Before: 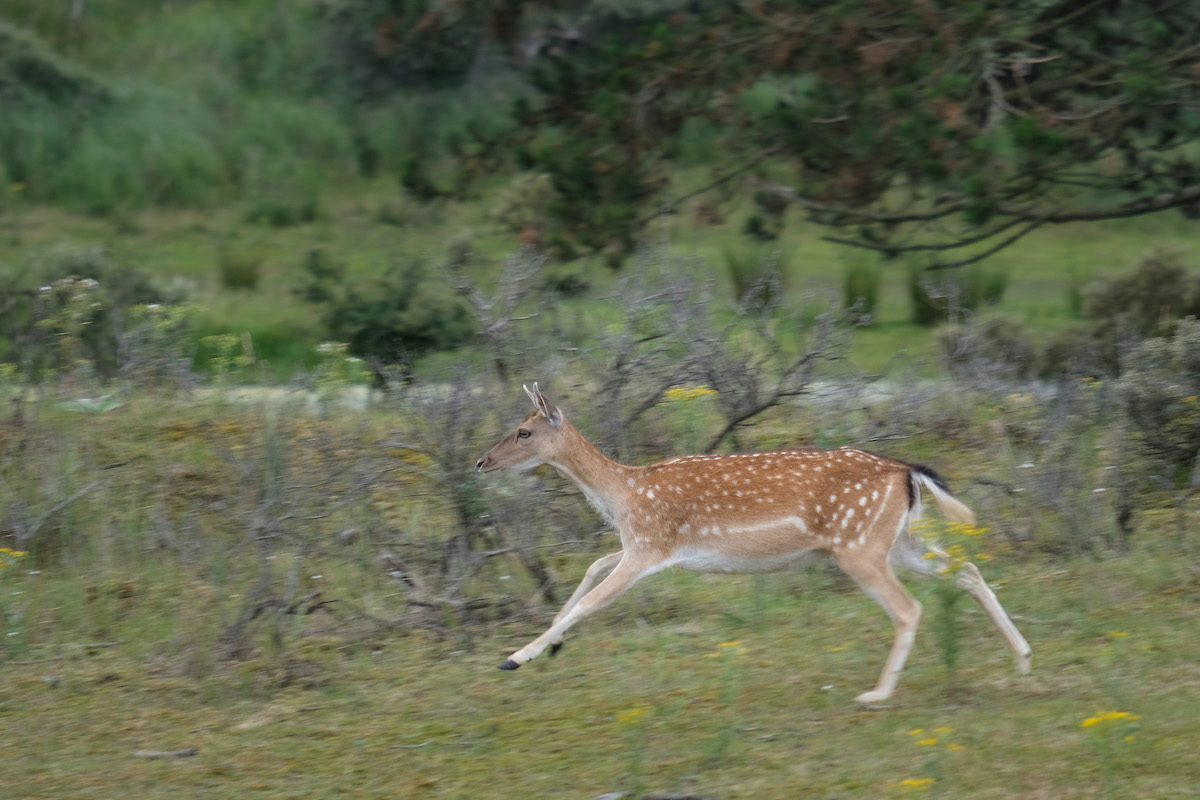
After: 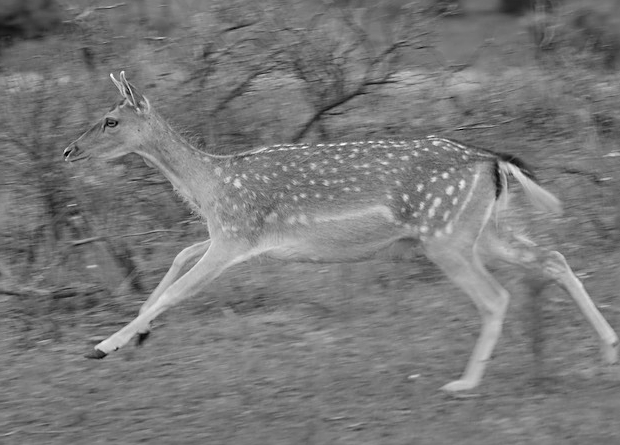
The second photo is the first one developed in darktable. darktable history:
crop: left 34.476%, top 38.933%, right 13.774%, bottom 5.359%
color zones: curves: ch0 [(0, 0.613) (0.01, 0.613) (0.245, 0.448) (0.498, 0.529) (0.642, 0.665) (0.879, 0.777) (0.99, 0.613)]; ch1 [(0, 0) (0.143, 0) (0.286, 0) (0.429, 0) (0.571, 0) (0.714, 0) (0.857, 0)]
sharpen: on, module defaults
tone equalizer: -8 EV -0.002 EV, -7 EV 0.004 EV, -6 EV -0.035 EV, -5 EV 0.017 EV, -4 EV -0.011 EV, -3 EV 0.025 EV, -2 EV -0.079 EV, -1 EV -0.282 EV, +0 EV -0.559 EV, edges refinement/feathering 500, mask exposure compensation -1.57 EV, preserve details no
